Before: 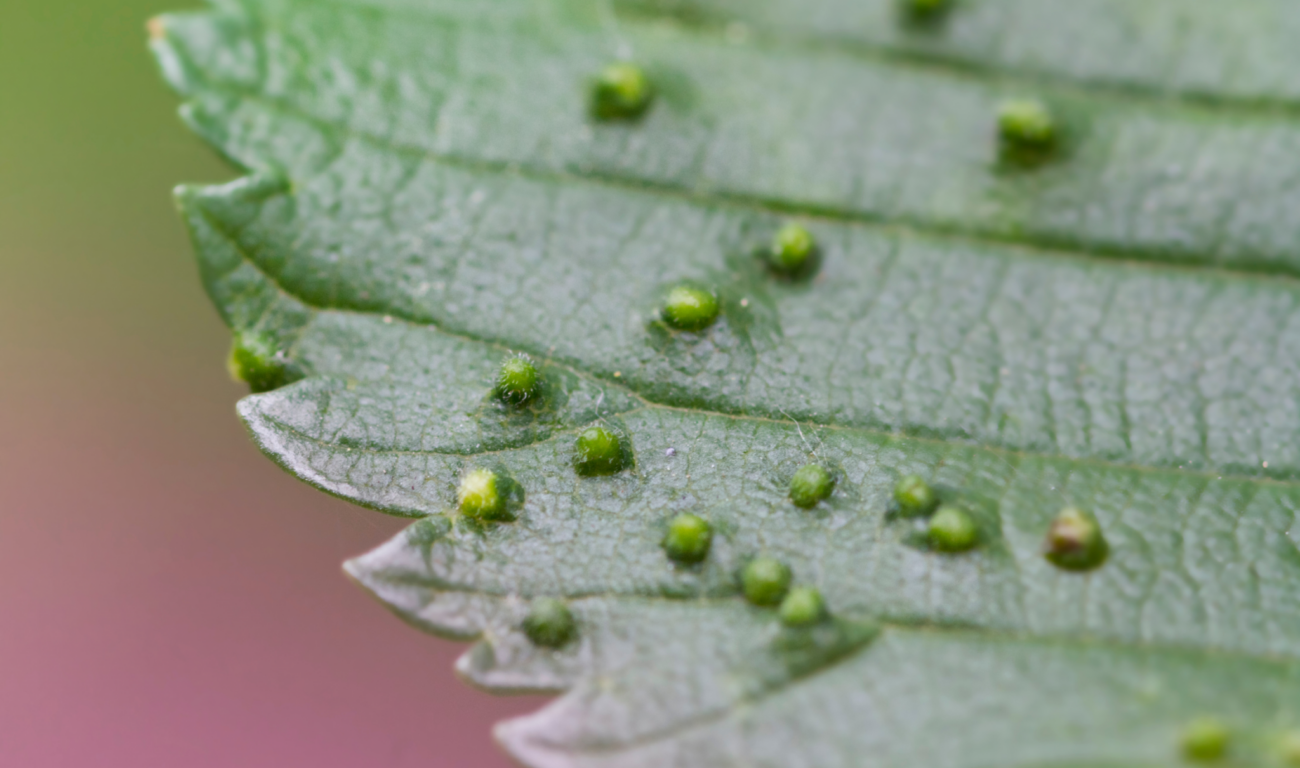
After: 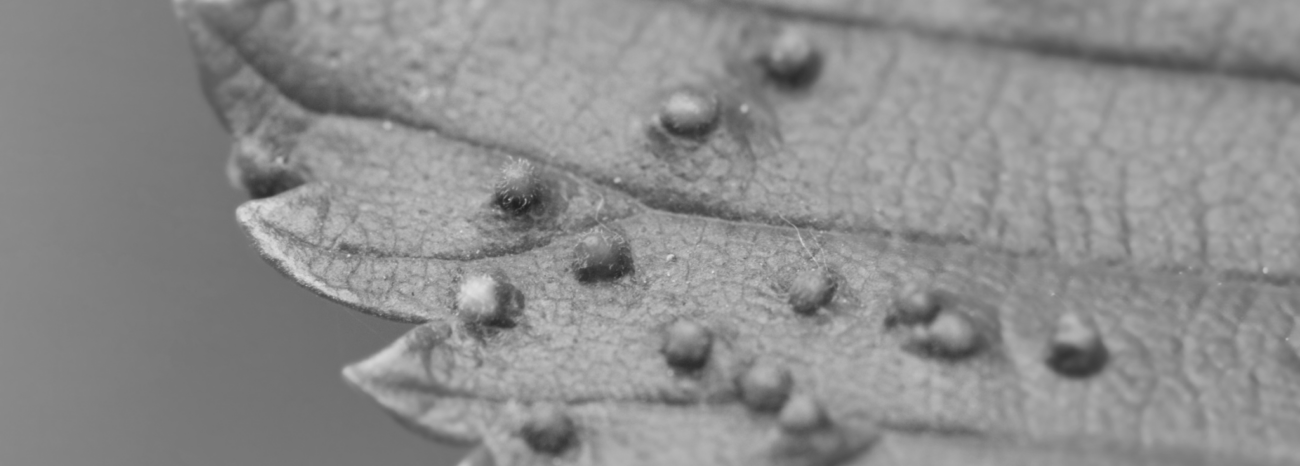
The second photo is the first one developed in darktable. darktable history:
white balance: red 1, blue 1
crop and rotate: top 25.357%, bottom 13.942%
monochrome: size 1
